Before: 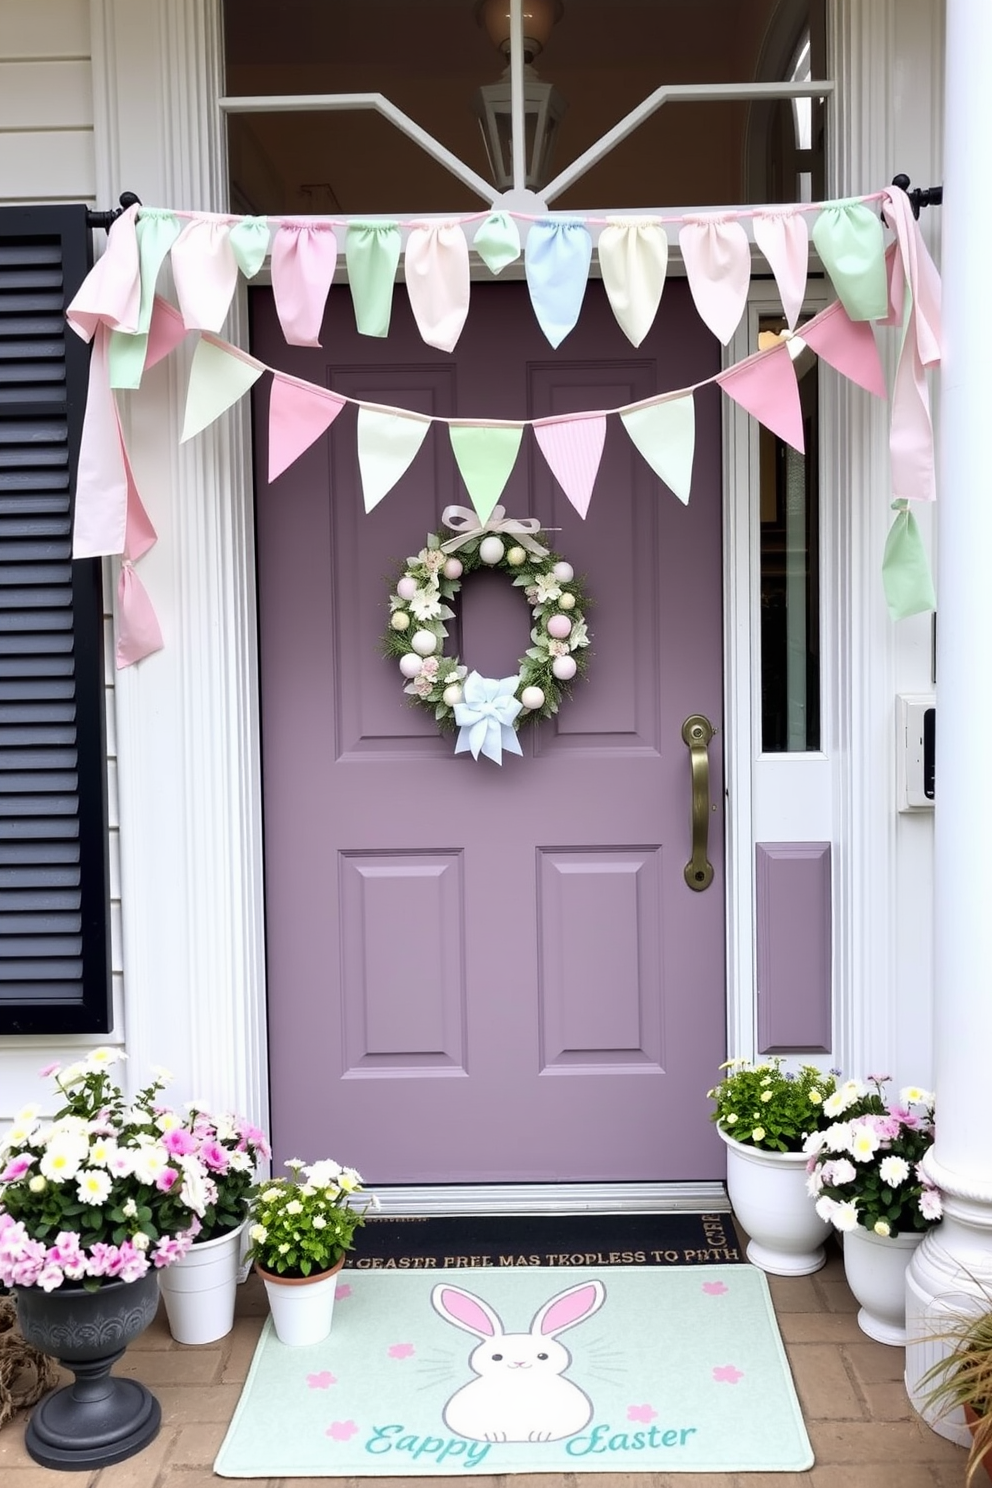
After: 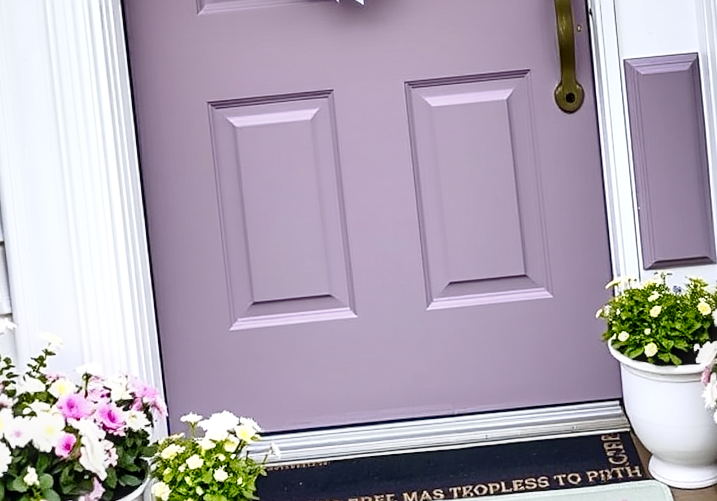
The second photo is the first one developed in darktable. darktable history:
local contrast: detail 130%
contrast brightness saturation: contrast 0.1, saturation -0.3
crop: left 18.091%, top 51.13%, right 17.525%, bottom 16.85%
tone curve: curves: ch0 [(0, 0) (0.003, 0.004) (0.011, 0.015) (0.025, 0.033) (0.044, 0.058) (0.069, 0.091) (0.1, 0.131) (0.136, 0.178) (0.177, 0.232) (0.224, 0.294) (0.277, 0.362) (0.335, 0.434) (0.399, 0.512) (0.468, 0.582) (0.543, 0.646) (0.623, 0.713) (0.709, 0.783) (0.801, 0.876) (0.898, 0.938) (1, 1)], preserve colors none
shadows and highlights: low approximation 0.01, soften with gaussian
rotate and perspective: rotation -4.86°, automatic cropping off
color contrast: green-magenta contrast 1.55, blue-yellow contrast 1.83
sharpen: on, module defaults
